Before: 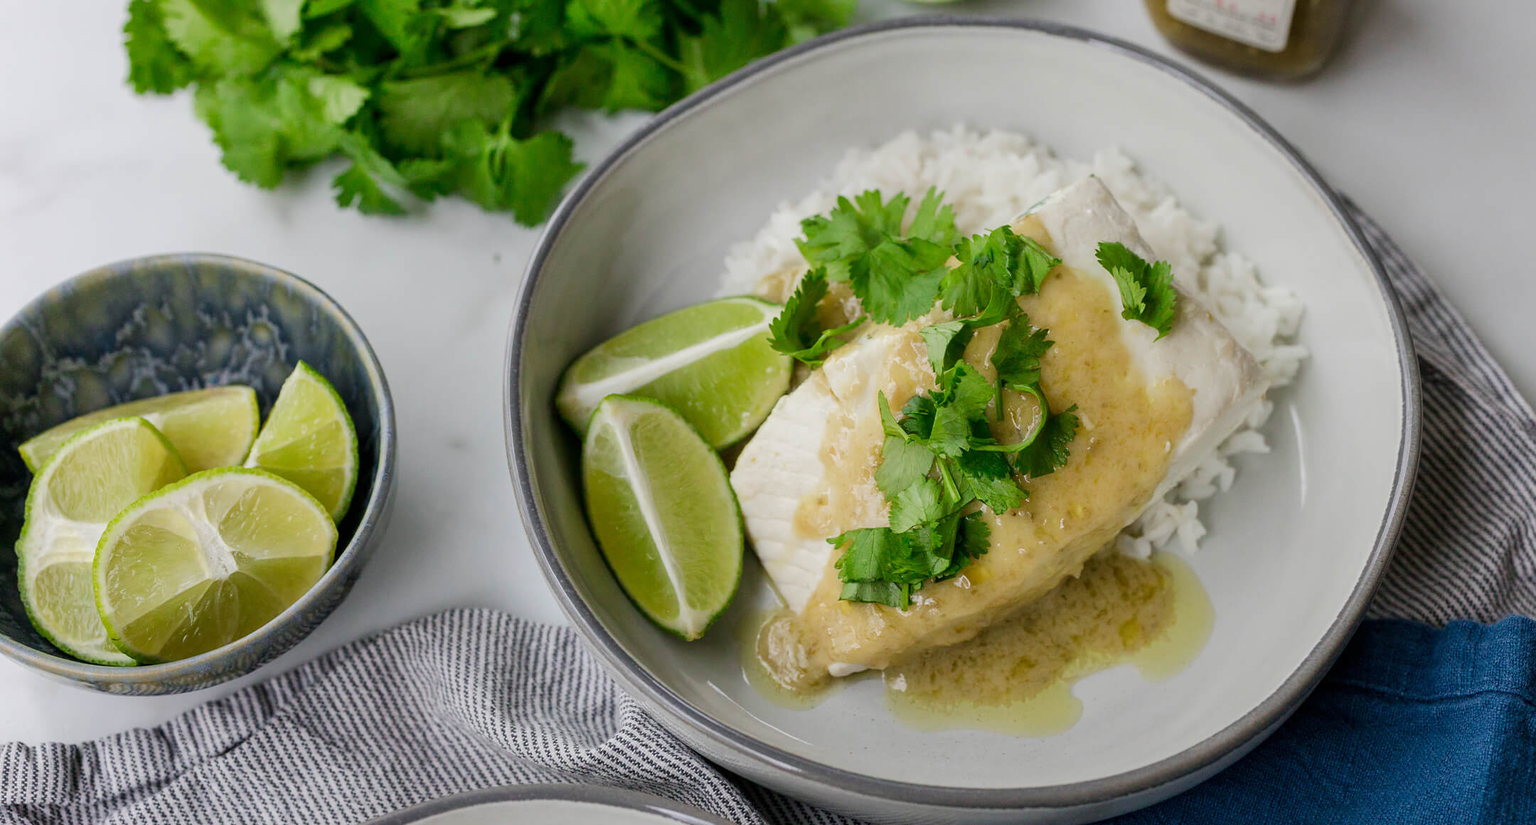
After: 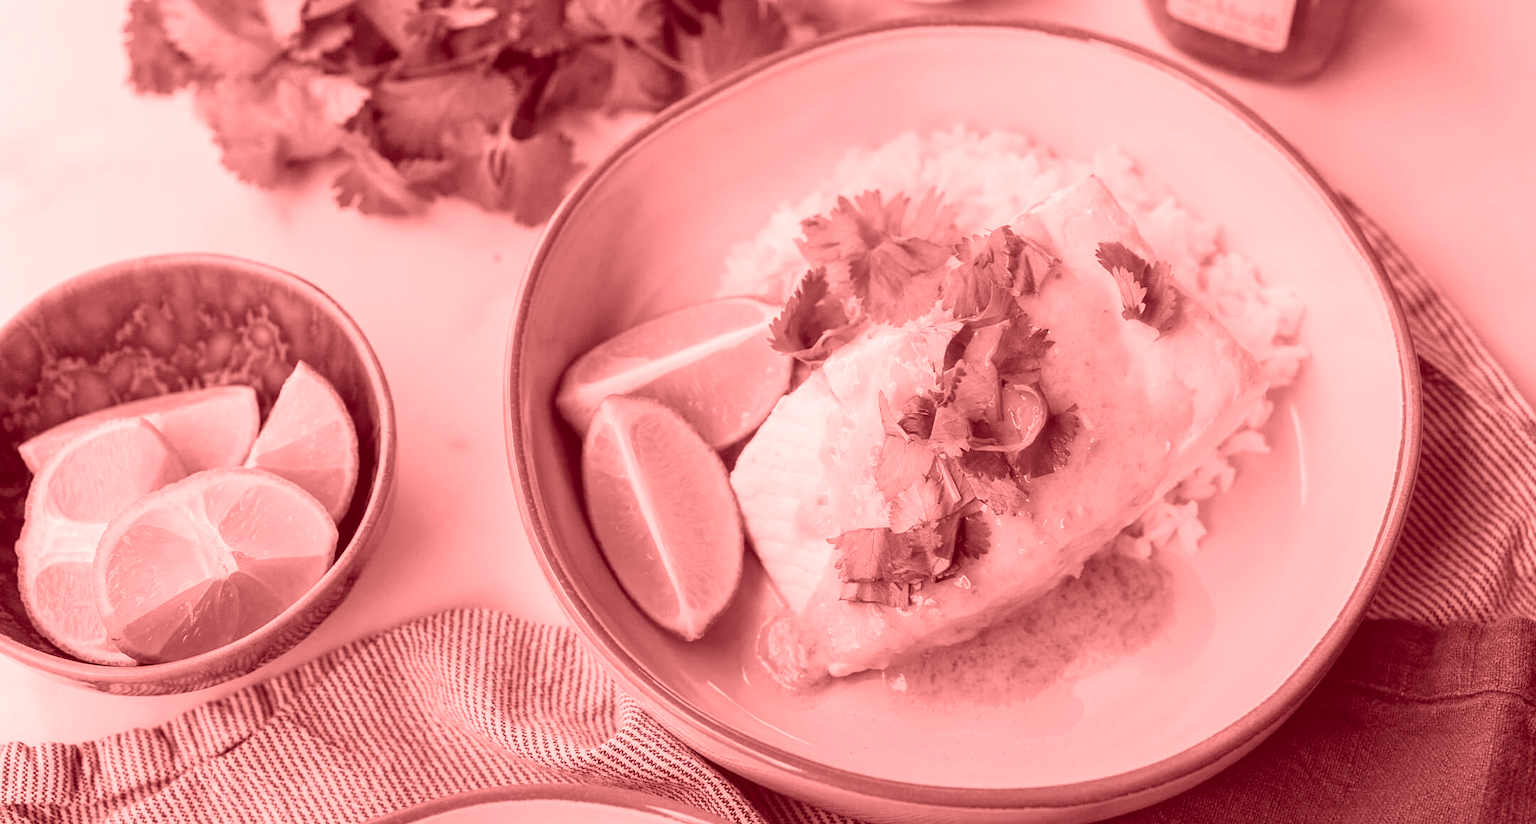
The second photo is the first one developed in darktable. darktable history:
rgb levels: mode RGB, independent channels, levels [[0, 0.474, 1], [0, 0.5, 1], [0, 0.5, 1]]
colorize: saturation 60%, source mix 100%
tone equalizer: on, module defaults
